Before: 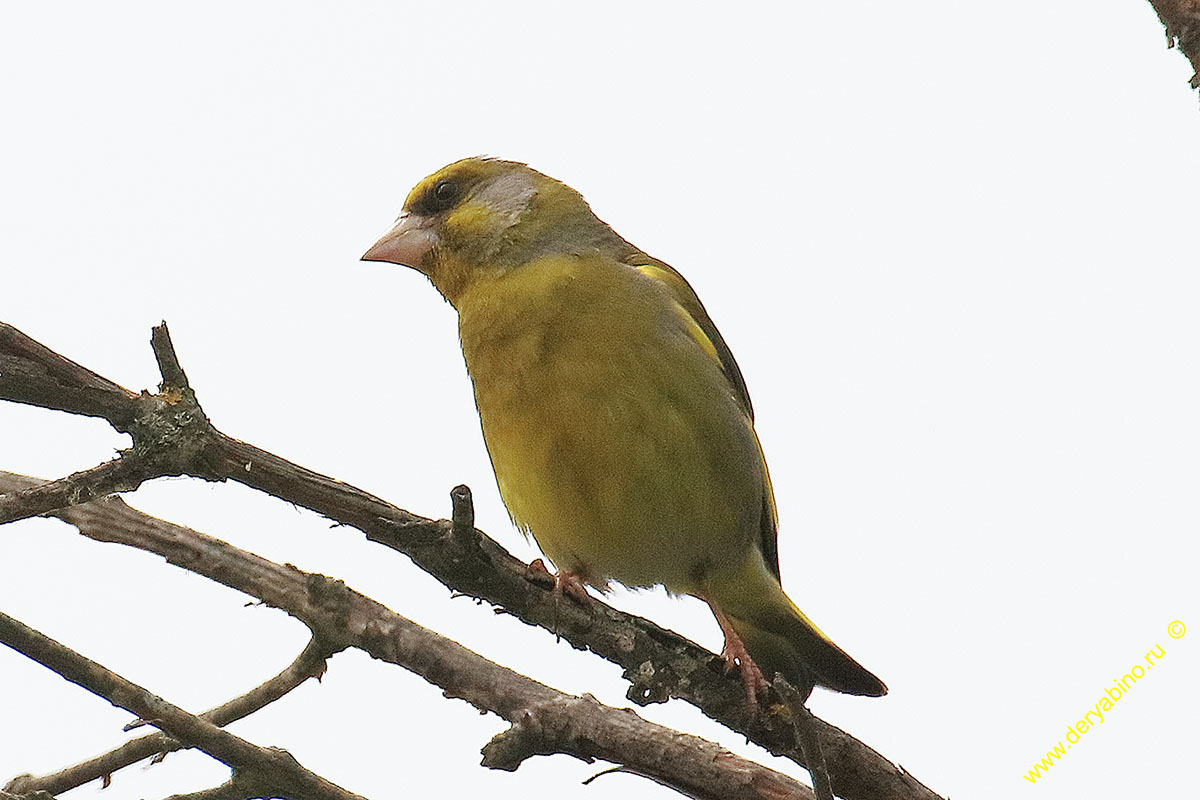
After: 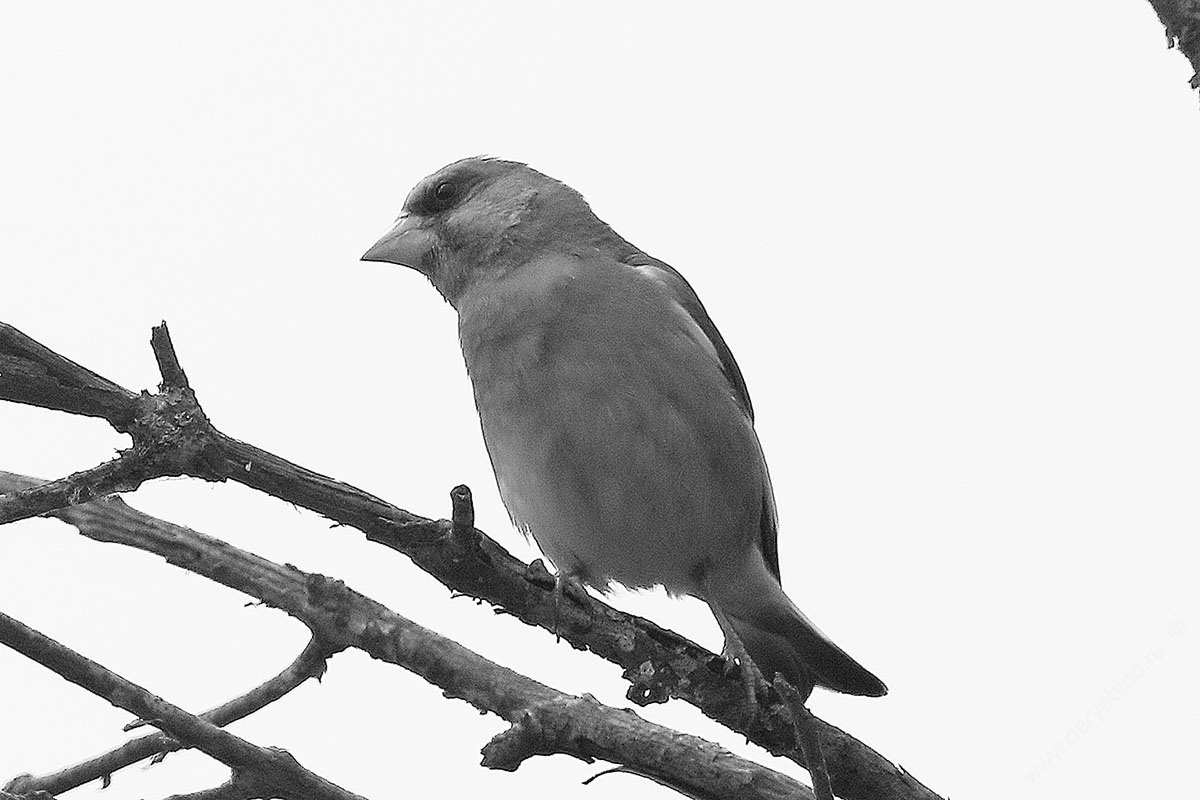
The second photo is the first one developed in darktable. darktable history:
color zones: curves: ch1 [(0, -0.014) (0.143, -0.013) (0.286, -0.013) (0.429, -0.016) (0.571, -0.019) (0.714, -0.015) (0.857, 0.002) (1, -0.014)], mix 40.03%
